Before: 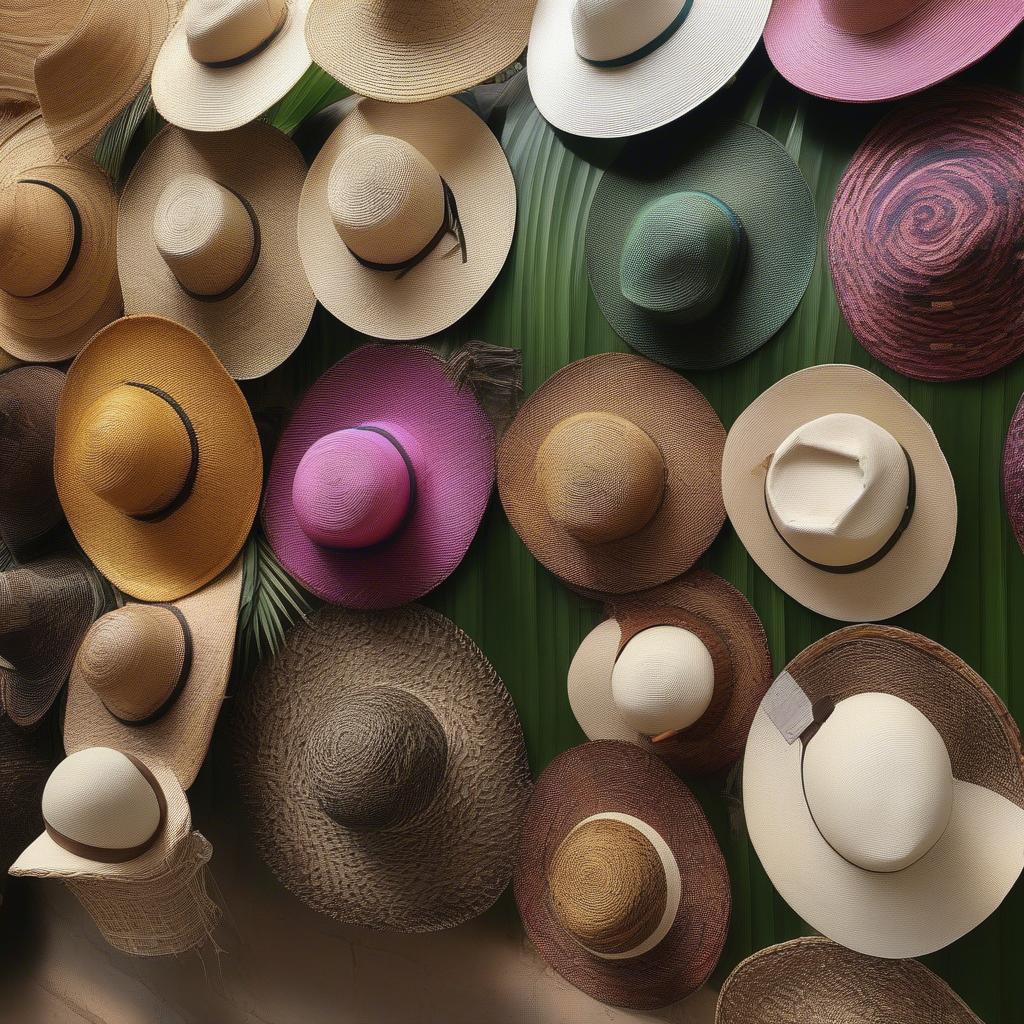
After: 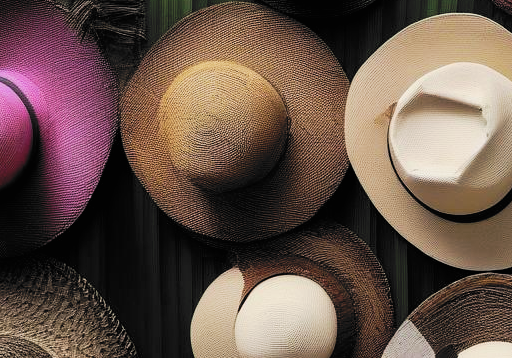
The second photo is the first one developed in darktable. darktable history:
crop: left 36.856%, top 34.362%, right 13.056%, bottom 30.585%
filmic rgb: black relative exposure -5.03 EV, white relative exposure 3.5 EV, threshold 3.01 EV, hardness 3.16, contrast 1.197, highlights saturation mix -48.88%, color science v6 (2022), iterations of high-quality reconstruction 0, enable highlight reconstruction true
tone curve: curves: ch0 [(0, 0) (0.003, 0.009) (0.011, 0.019) (0.025, 0.034) (0.044, 0.057) (0.069, 0.082) (0.1, 0.104) (0.136, 0.131) (0.177, 0.165) (0.224, 0.212) (0.277, 0.279) (0.335, 0.342) (0.399, 0.401) (0.468, 0.477) (0.543, 0.572) (0.623, 0.675) (0.709, 0.772) (0.801, 0.85) (0.898, 0.942) (1, 1)], preserve colors none
